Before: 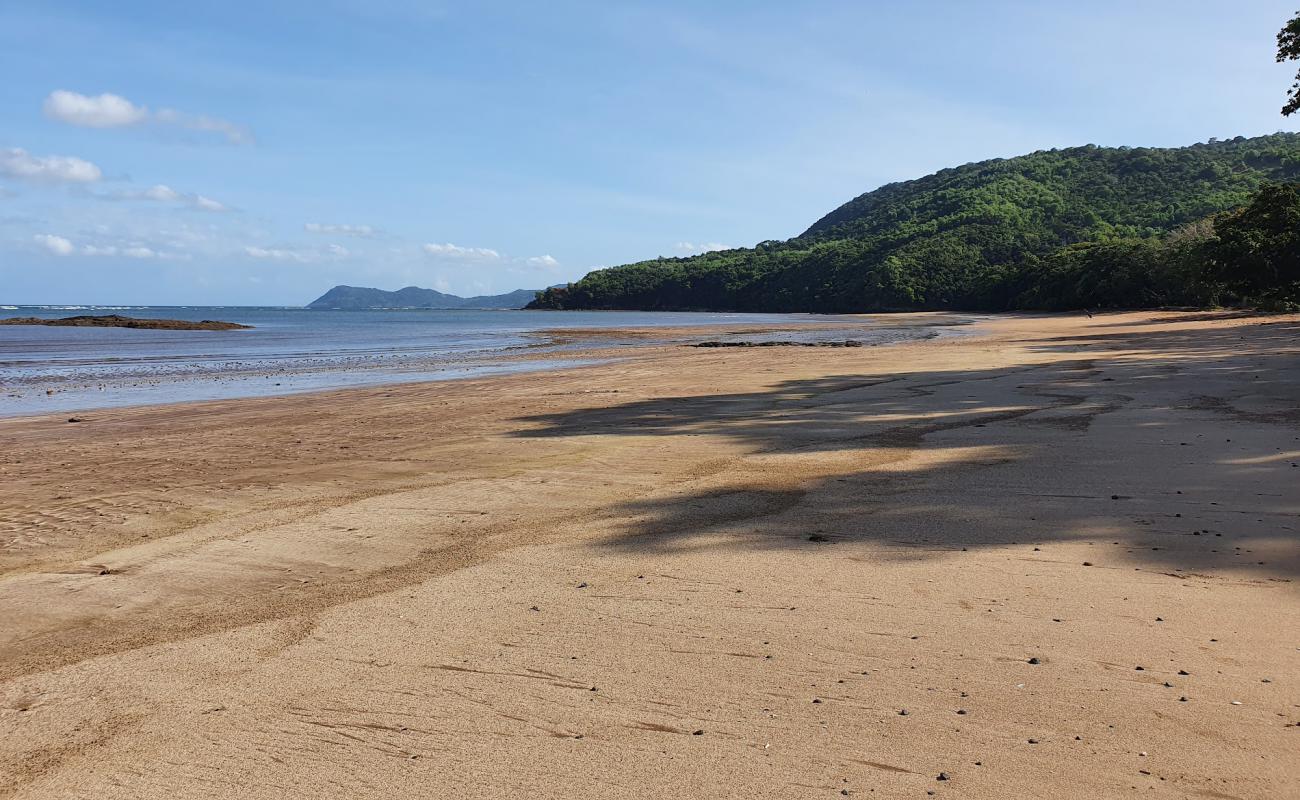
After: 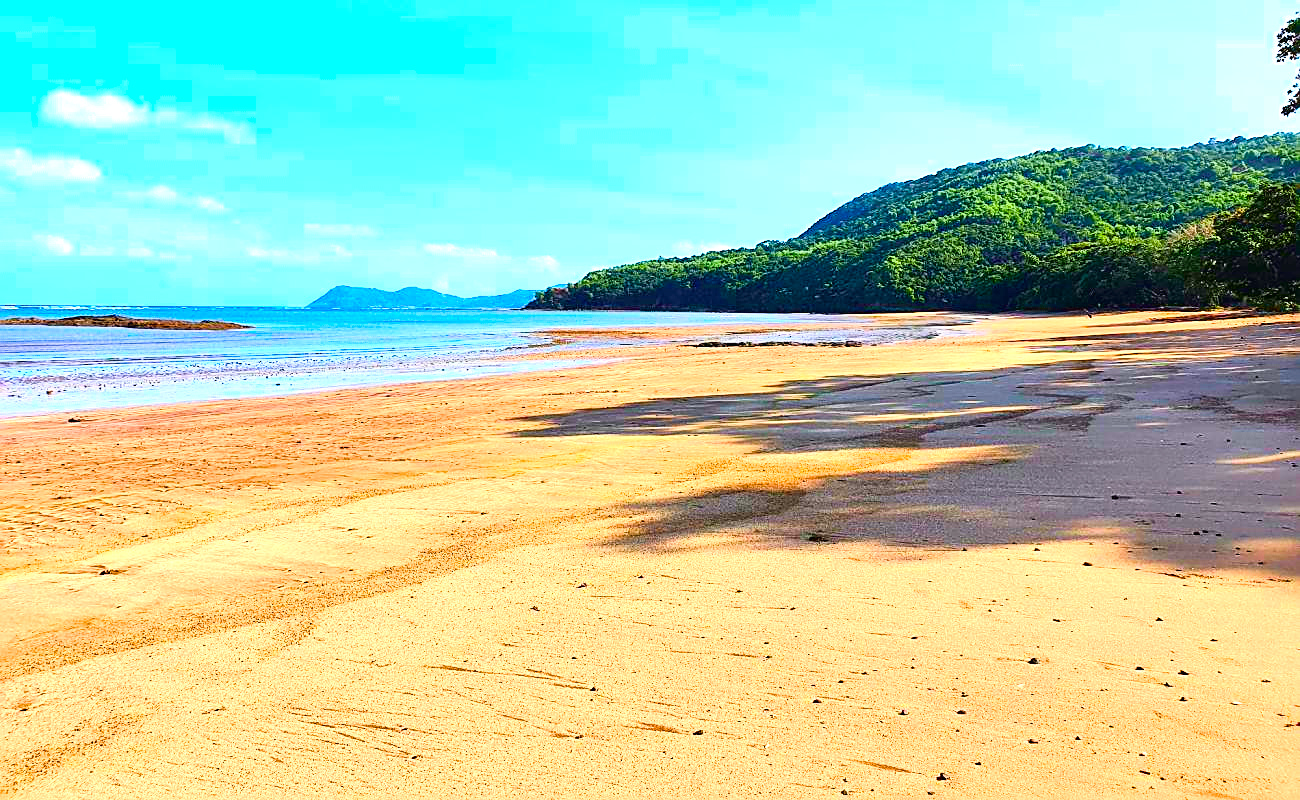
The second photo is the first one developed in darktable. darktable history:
color balance rgb: linear chroma grading › shadows 10%, linear chroma grading › highlights 10%, linear chroma grading › global chroma 15%, linear chroma grading › mid-tones 15%, perceptual saturation grading › global saturation 40%, perceptual saturation grading › highlights -25%, perceptual saturation grading › mid-tones 35%, perceptual saturation grading › shadows 35%, perceptual brilliance grading › global brilliance 11.29%, global vibrance 11.29%
tone curve: curves: ch0 [(0, 0.013) (0.054, 0.018) (0.205, 0.191) (0.289, 0.292) (0.39, 0.424) (0.493, 0.551) (0.647, 0.752) (0.796, 0.887) (1, 0.998)]; ch1 [(0, 0) (0.371, 0.339) (0.477, 0.452) (0.494, 0.495) (0.501, 0.501) (0.51, 0.516) (0.54, 0.557) (0.572, 0.605) (0.66, 0.701) (0.783, 0.804) (1, 1)]; ch2 [(0, 0) (0.32, 0.281) (0.403, 0.399) (0.441, 0.428) (0.47, 0.469) (0.498, 0.496) (0.524, 0.543) (0.551, 0.579) (0.633, 0.665) (0.7, 0.711) (1, 1)], color space Lab, independent channels, preserve colors none
sharpen: on, module defaults
exposure: black level correction 0, exposure 0.9 EV, compensate highlight preservation false
tone equalizer: on, module defaults
